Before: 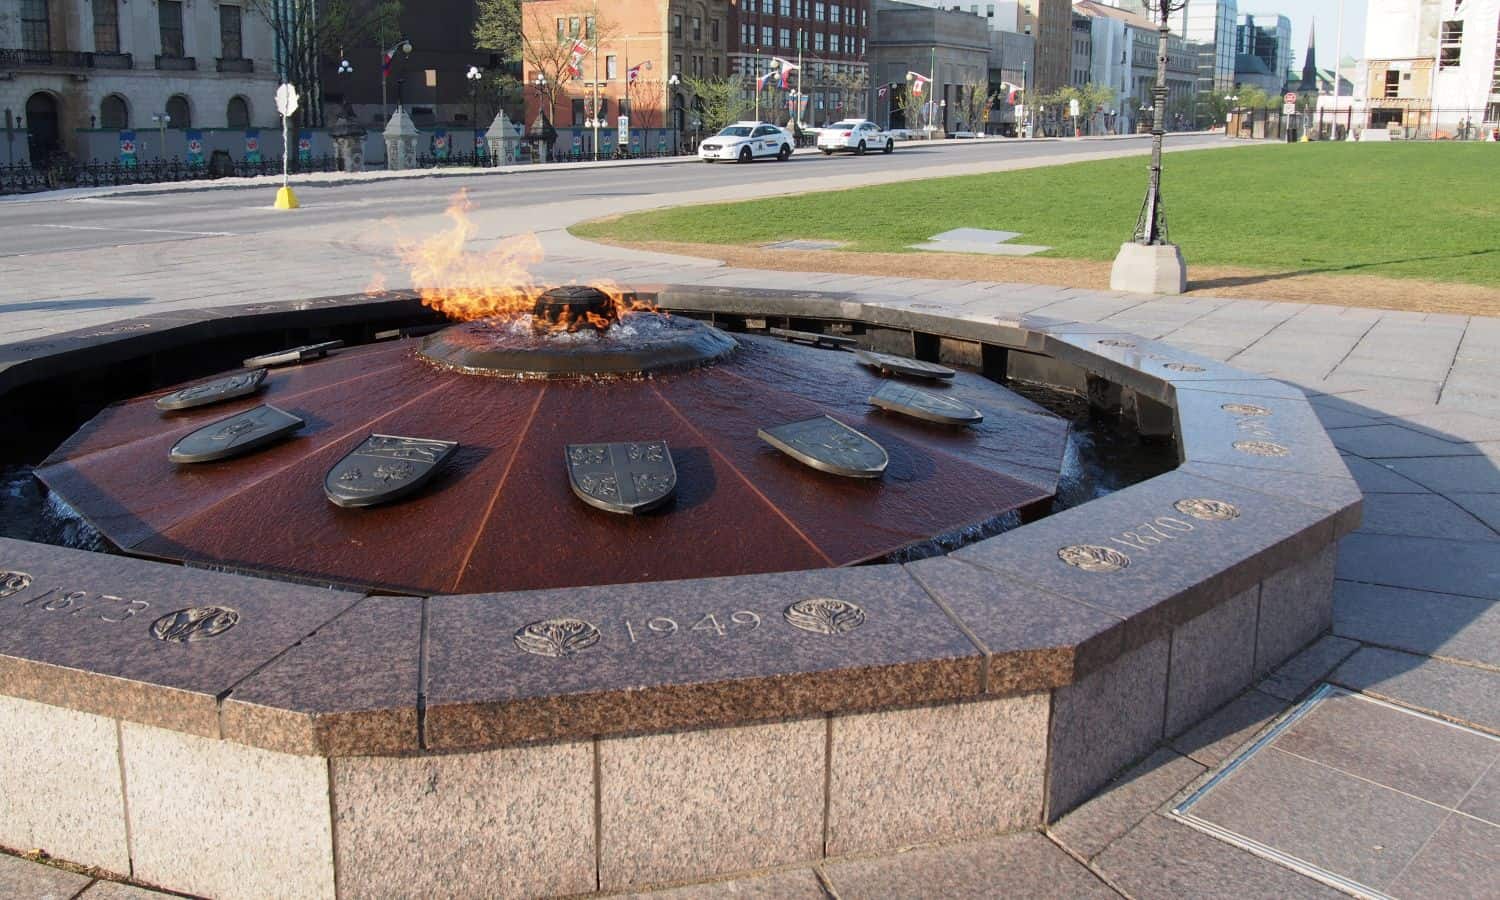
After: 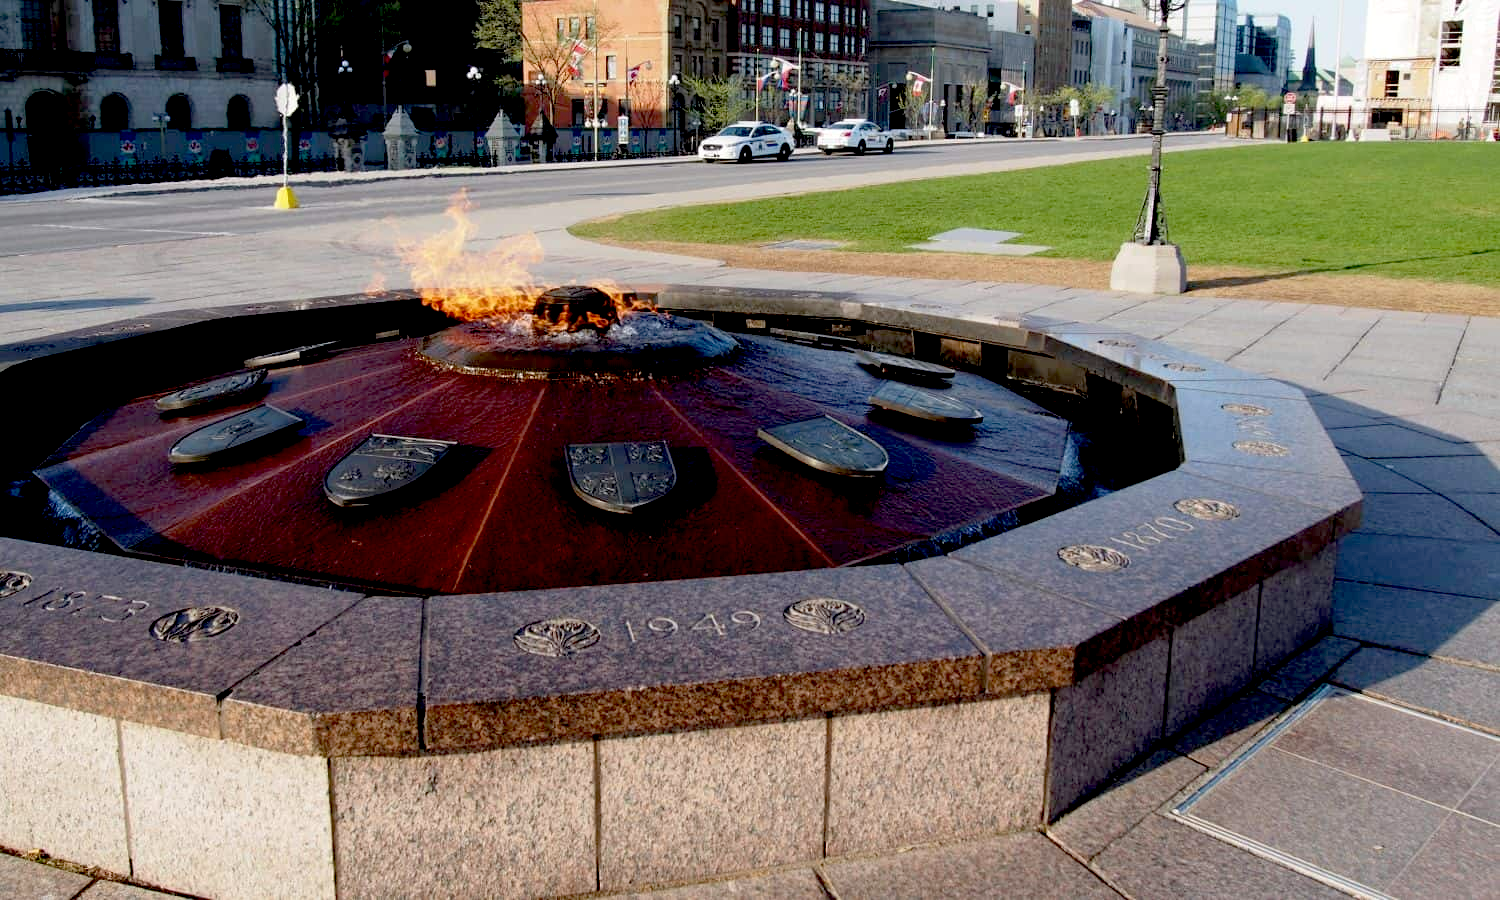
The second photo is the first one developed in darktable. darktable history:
exposure: black level correction 0.047, exposure 0.012 EV, compensate highlight preservation false
